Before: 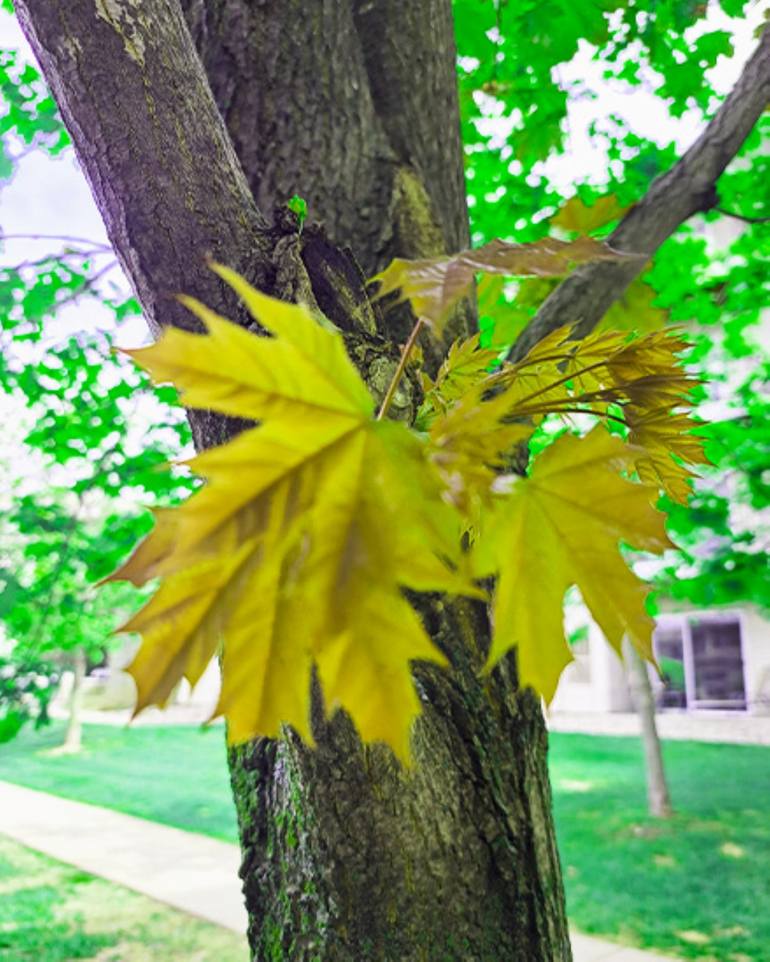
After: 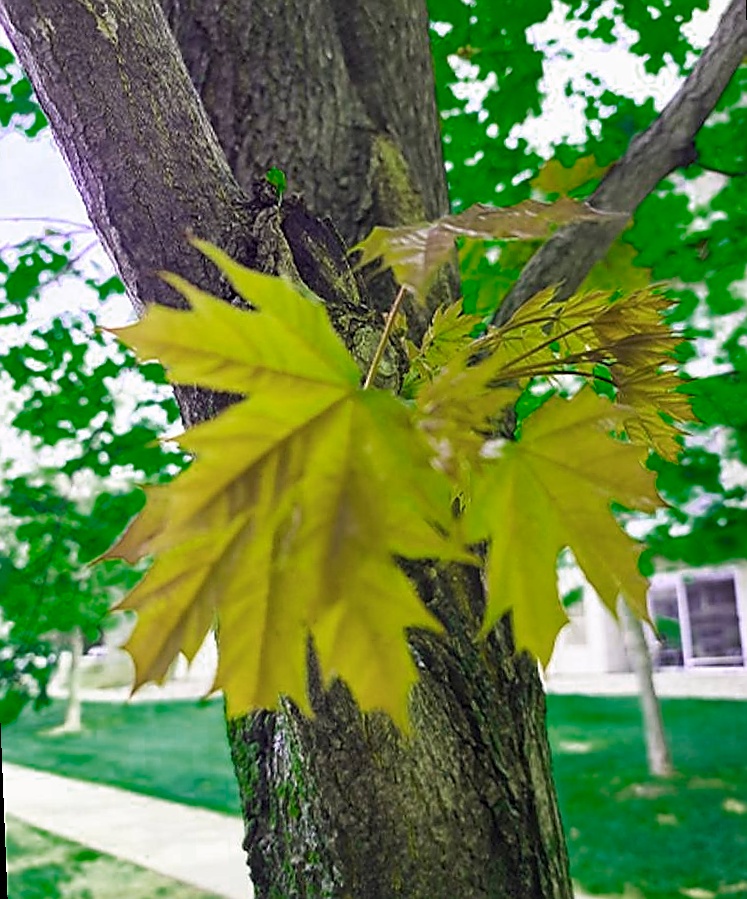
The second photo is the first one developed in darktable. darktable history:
white balance: red 1, blue 1
rotate and perspective: rotation -2.12°, lens shift (vertical) 0.009, lens shift (horizontal) -0.008, automatic cropping original format, crop left 0.036, crop right 0.964, crop top 0.05, crop bottom 0.959
sharpen: radius 1.4, amount 1.25, threshold 0.7
color zones: curves: ch0 [(0, 0.558) (0.143, 0.548) (0.286, 0.447) (0.429, 0.259) (0.571, 0.5) (0.714, 0.5) (0.857, 0.593) (1, 0.558)]; ch1 [(0, 0.543) (0.01, 0.544) (0.12, 0.492) (0.248, 0.458) (0.5, 0.534) (0.748, 0.5) (0.99, 0.469) (1, 0.543)]; ch2 [(0, 0.507) (0.143, 0.522) (0.286, 0.505) (0.429, 0.5) (0.571, 0.5) (0.714, 0.5) (0.857, 0.5) (1, 0.507)]
